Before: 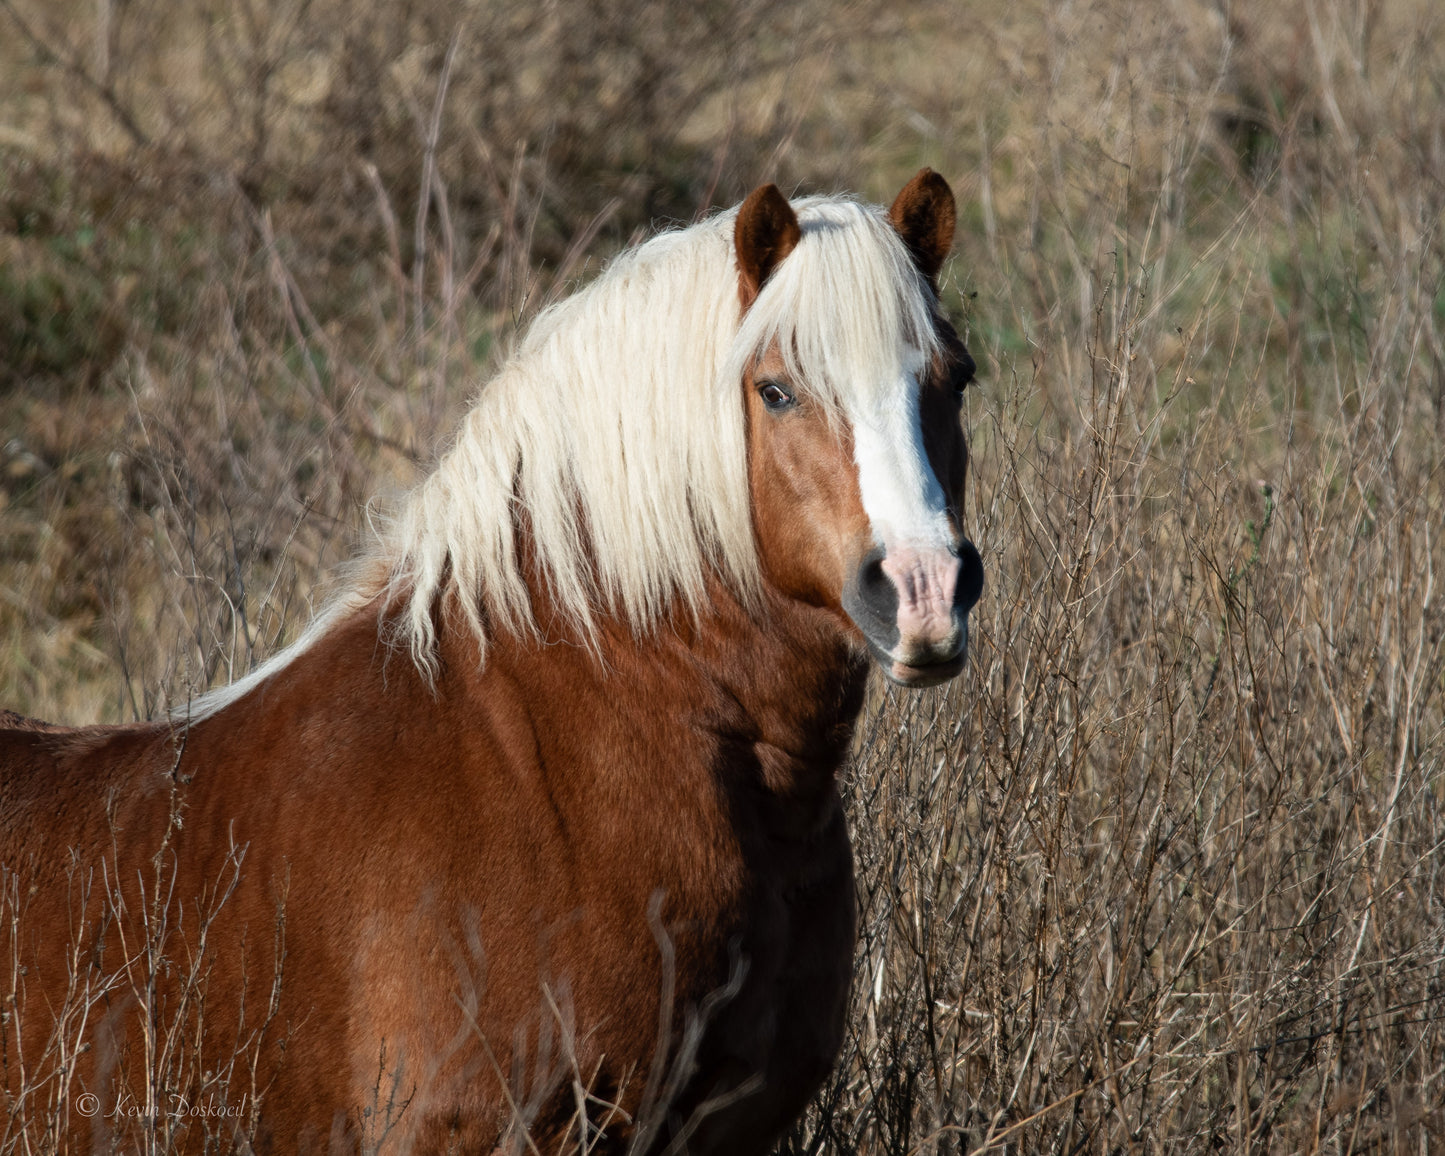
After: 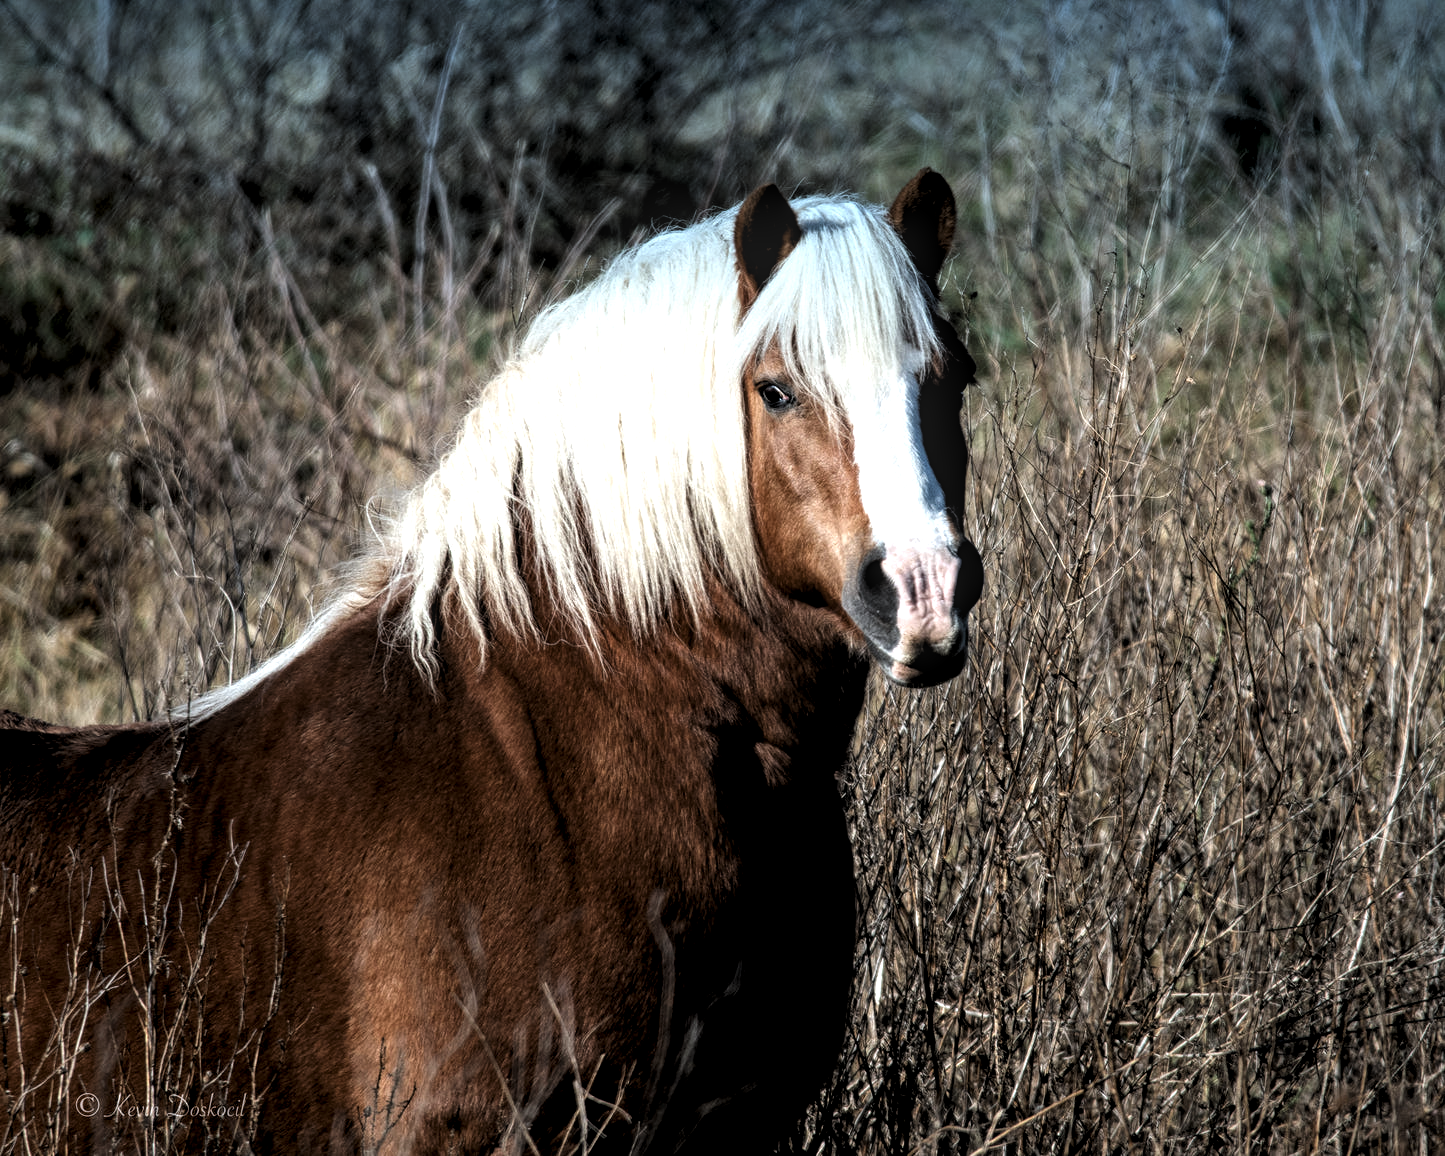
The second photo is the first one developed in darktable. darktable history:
filmic rgb: black relative exposure -5.83 EV, white relative exposure 3.4 EV, hardness 3.68
white balance: red 0.976, blue 1.04
graduated density: density 2.02 EV, hardness 44%, rotation 0.374°, offset 8.21, hue 208.8°, saturation 97%
local contrast: detail 130%
levels: levels [0.044, 0.475, 0.791]
